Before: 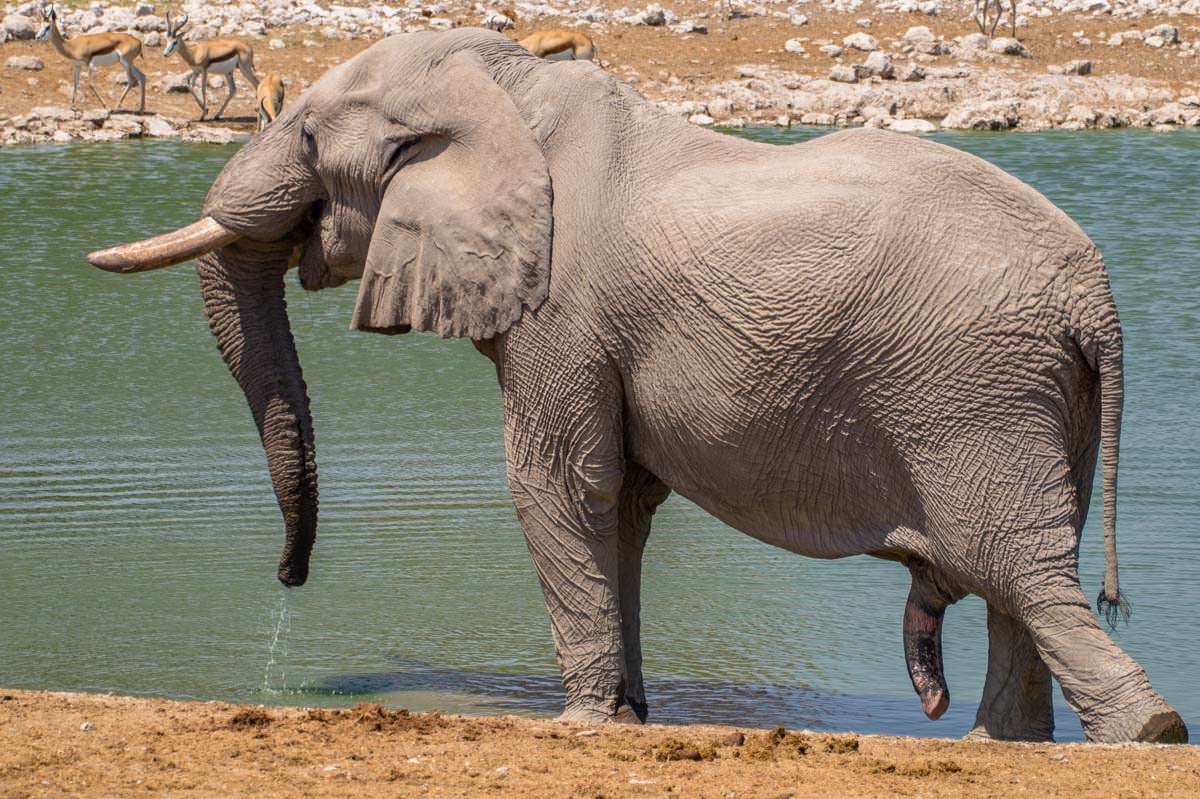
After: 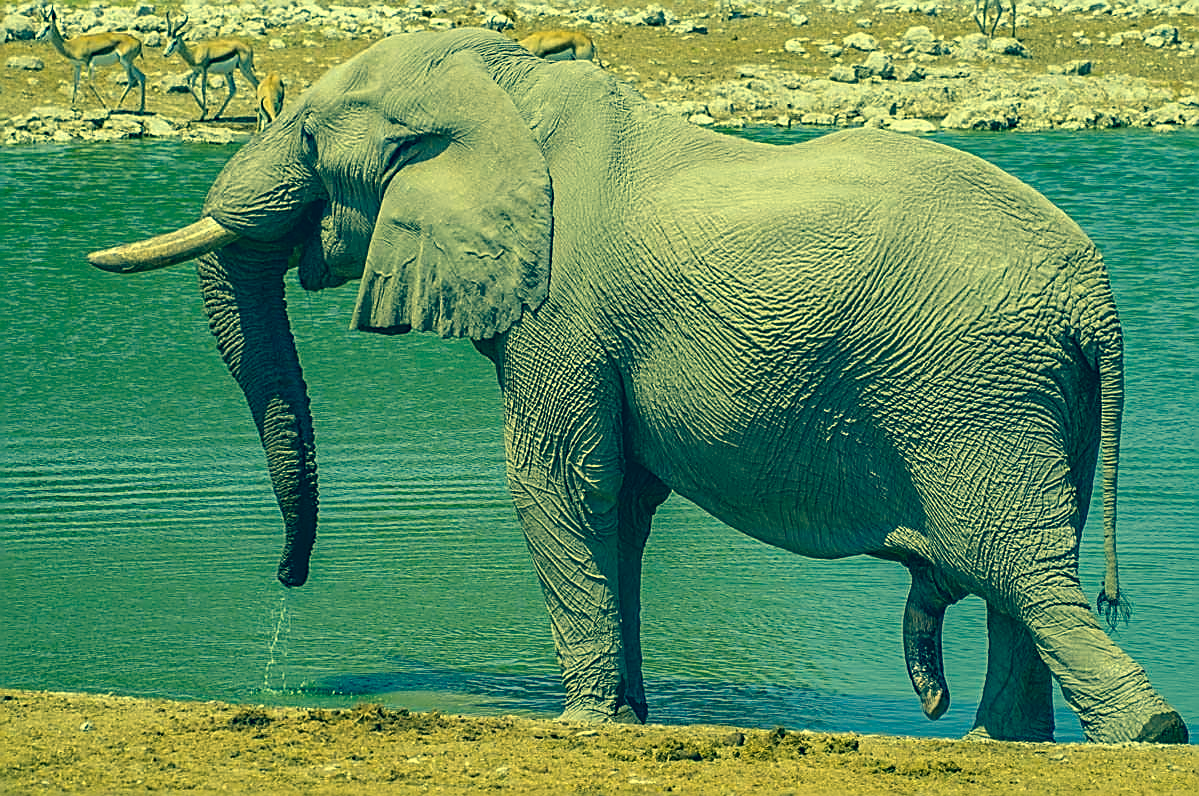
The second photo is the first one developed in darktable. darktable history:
color correction: highlights a* -16.22, highlights b* 39.72, shadows a* -39.25, shadows b* -26.27
sharpen: amount 1.001
crop: top 0.088%, bottom 0.197%
